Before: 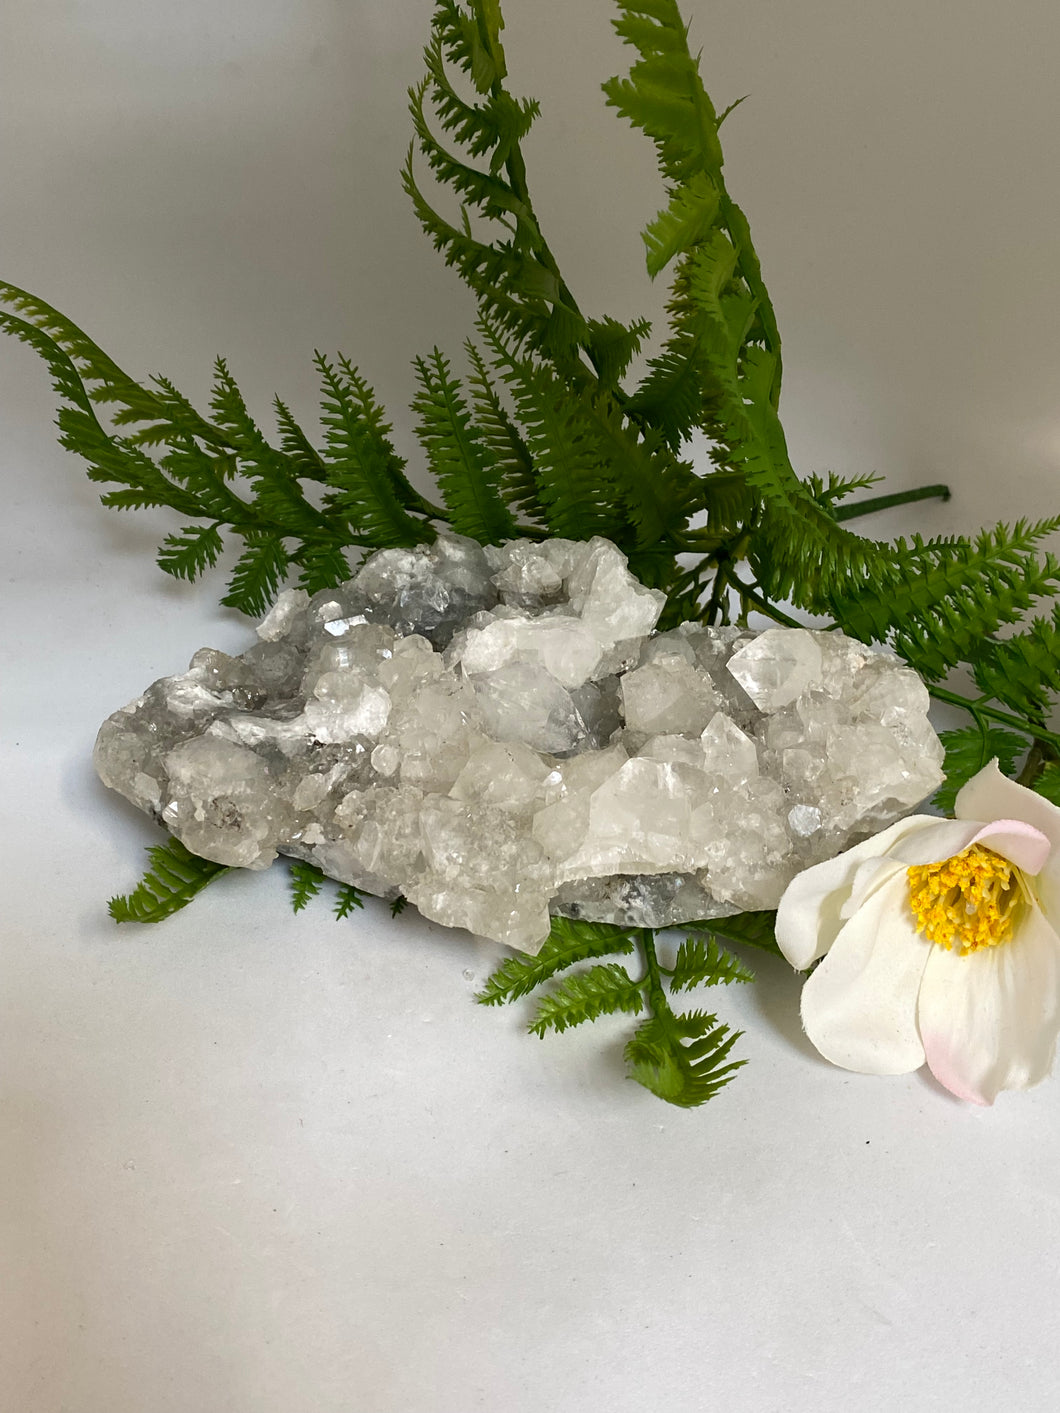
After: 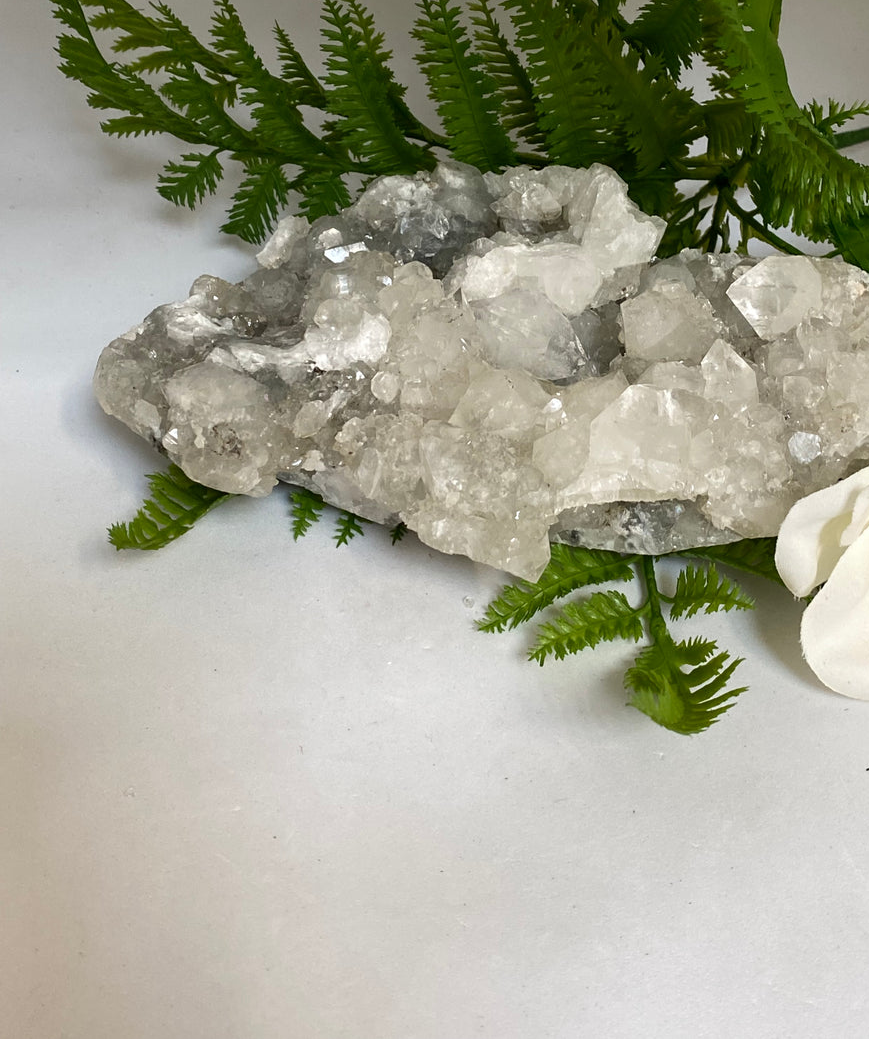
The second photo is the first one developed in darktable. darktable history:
crop: top 26.439%, right 17.96%
